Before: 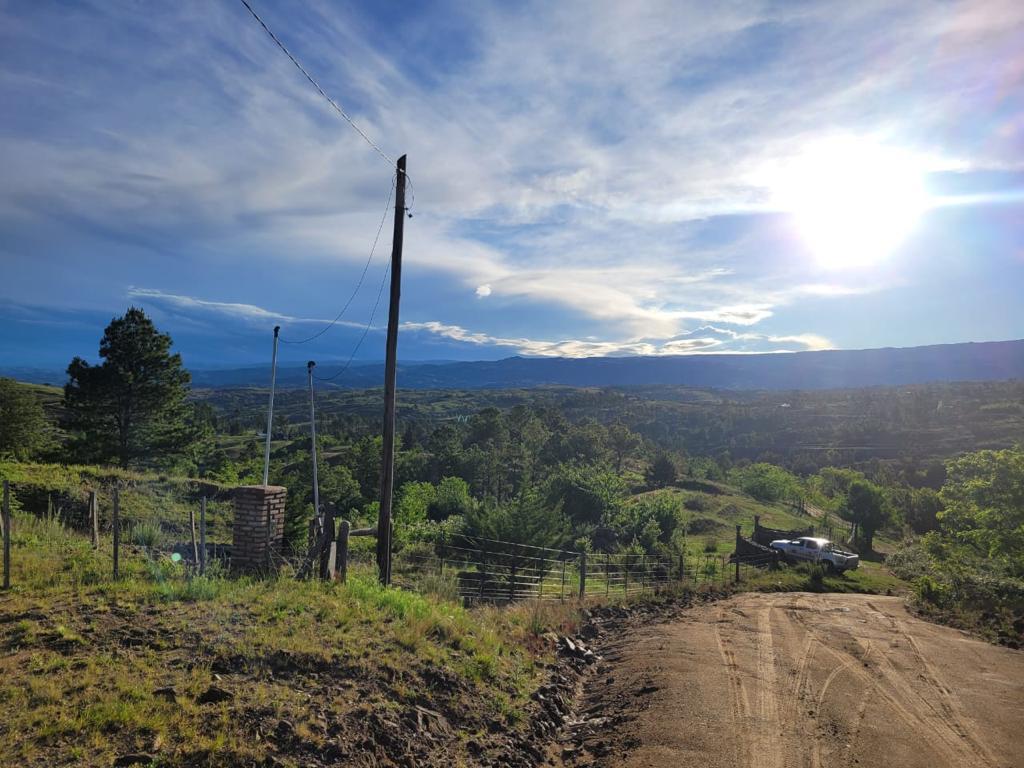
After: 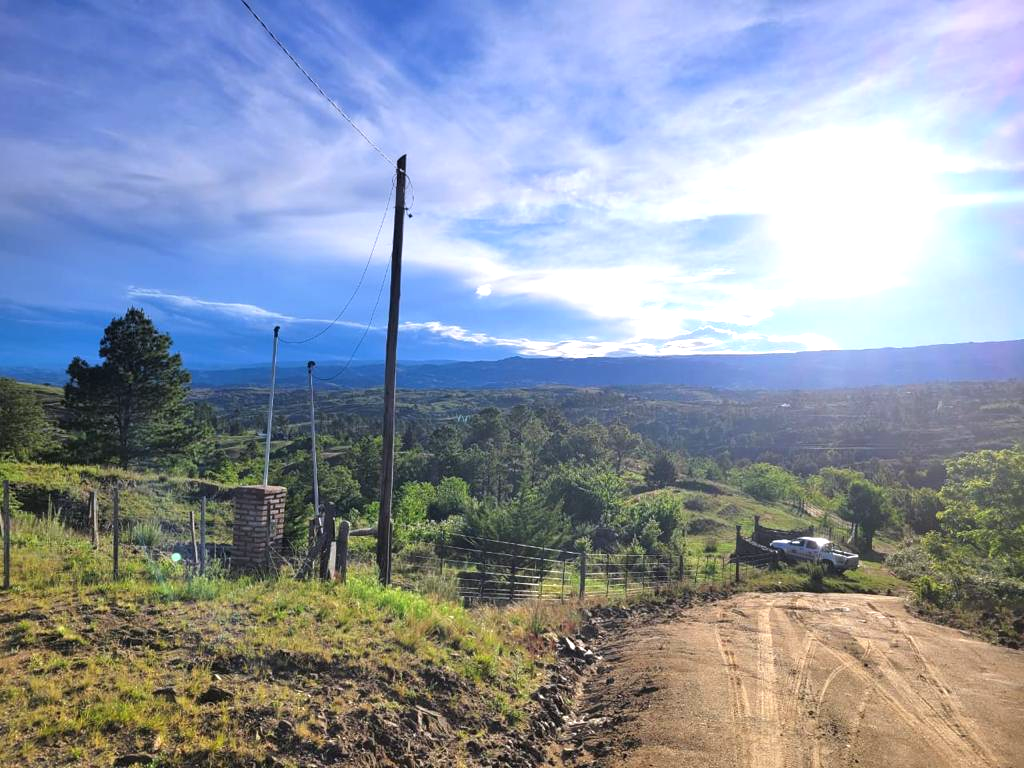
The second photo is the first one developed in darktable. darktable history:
white balance: emerald 1
graduated density: hue 238.83°, saturation 50%
exposure: black level correction 0, exposure 1.1 EV, compensate exposure bias true, compensate highlight preservation false
